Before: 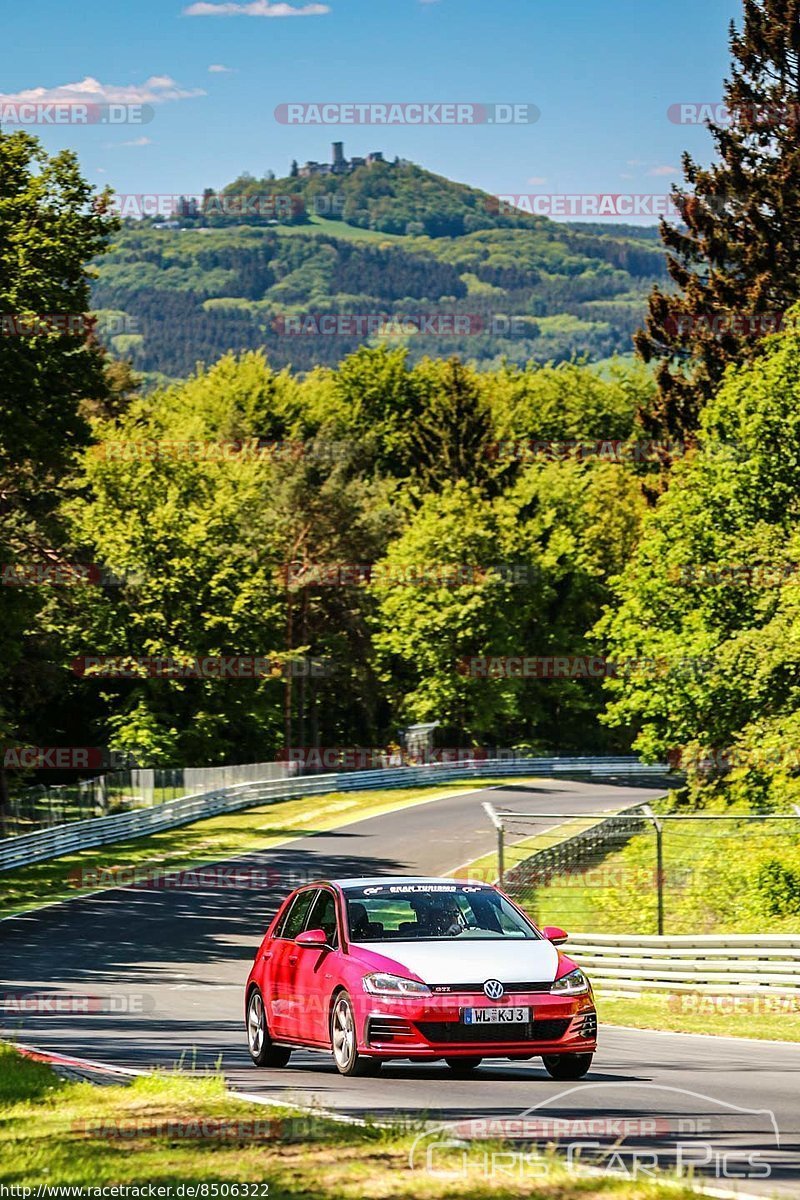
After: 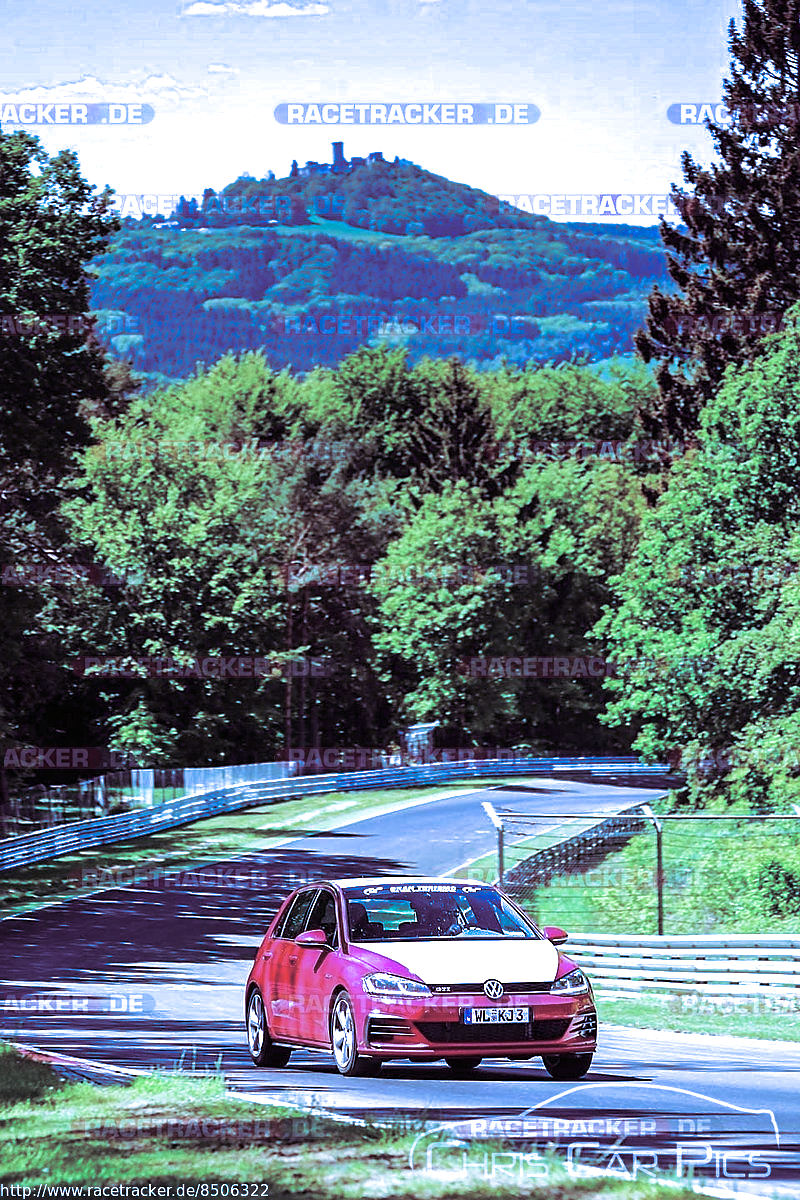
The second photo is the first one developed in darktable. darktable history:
color calibration: illuminant as shot in camera, x 0.462, y 0.419, temperature 2651.64 K
split-toning: shadows › hue 316.8°, shadows › saturation 0.47, highlights › hue 201.6°, highlights › saturation 0, balance -41.97, compress 28.01%
sharpen: radius 1, threshold 1
